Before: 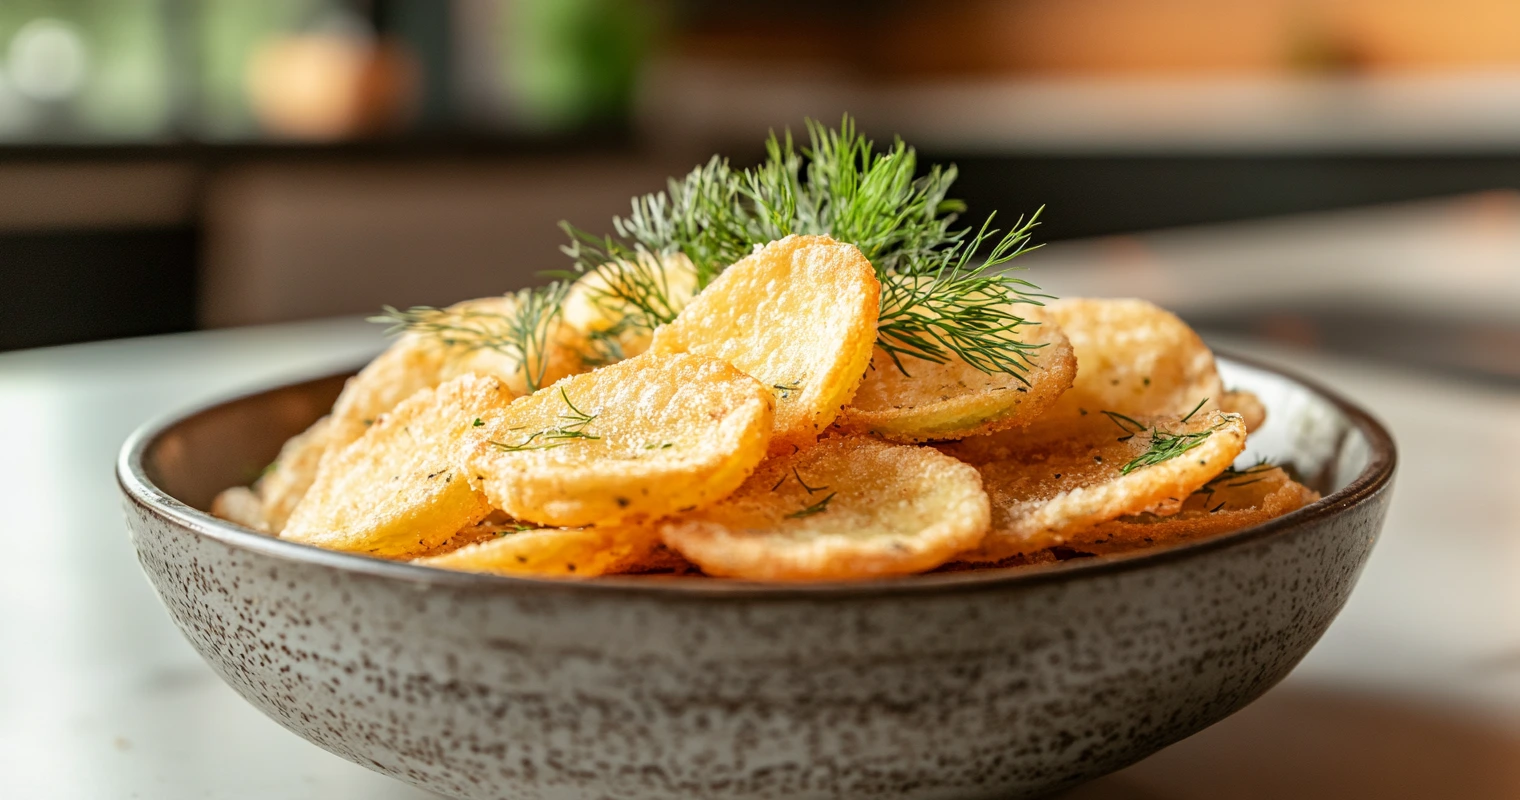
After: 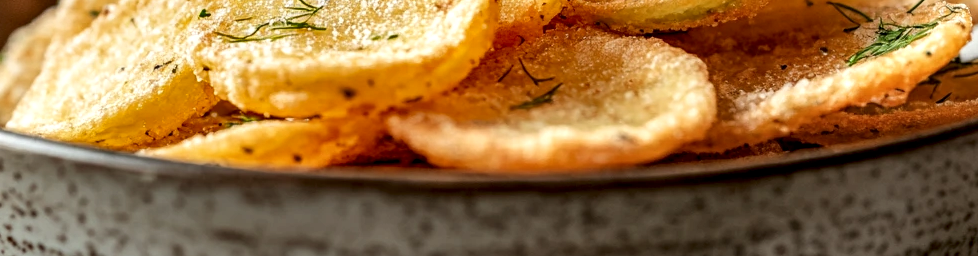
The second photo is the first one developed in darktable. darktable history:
crop: left 18.091%, top 51.13%, right 17.525%, bottom 16.85%
local contrast: detail 135%, midtone range 0.75
shadows and highlights: shadows 43.71, white point adjustment -1.46, soften with gaussian
